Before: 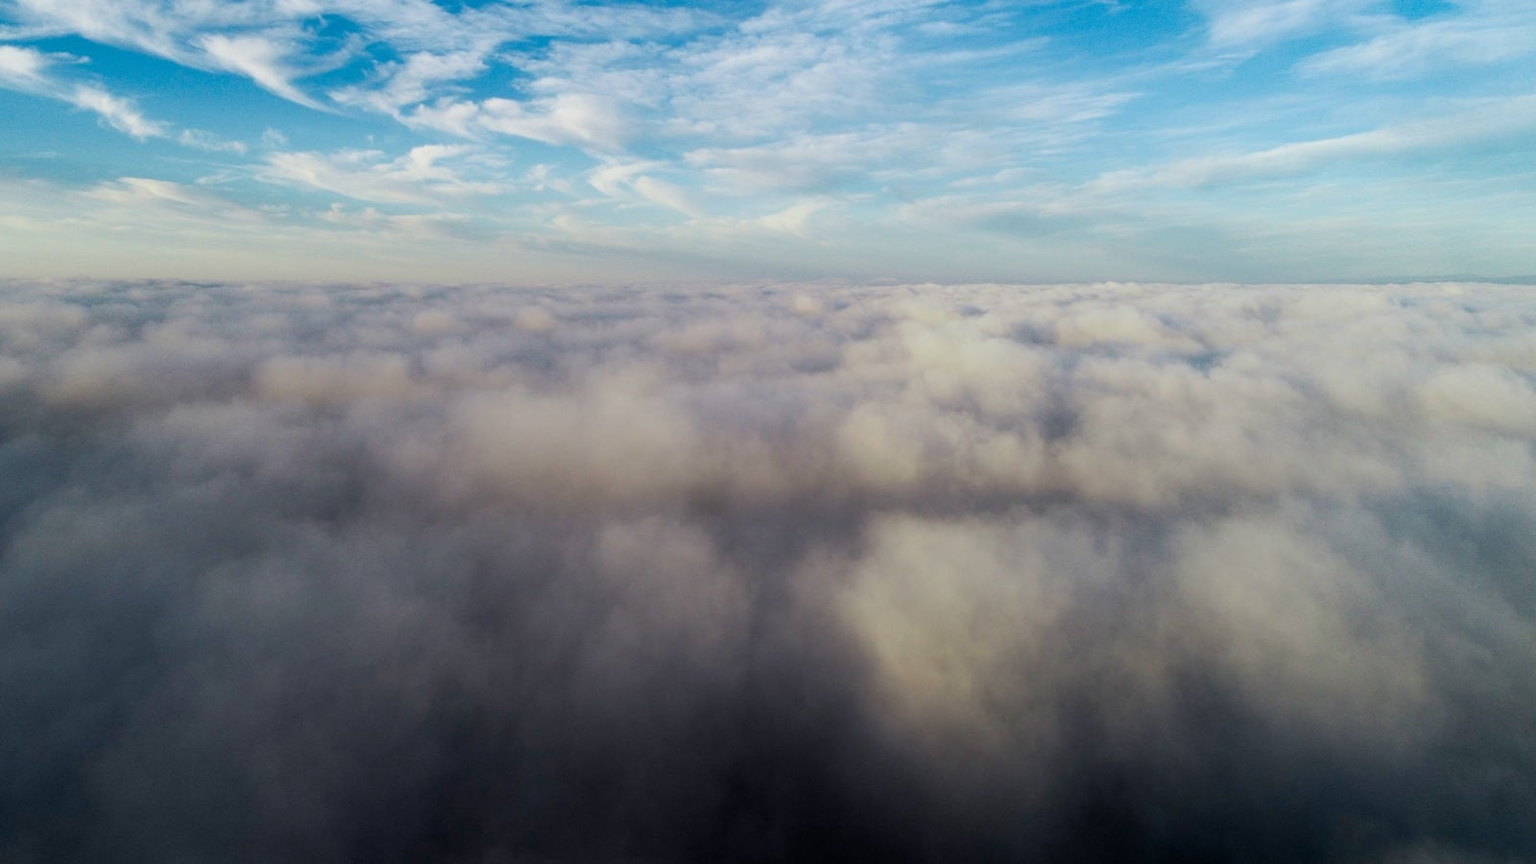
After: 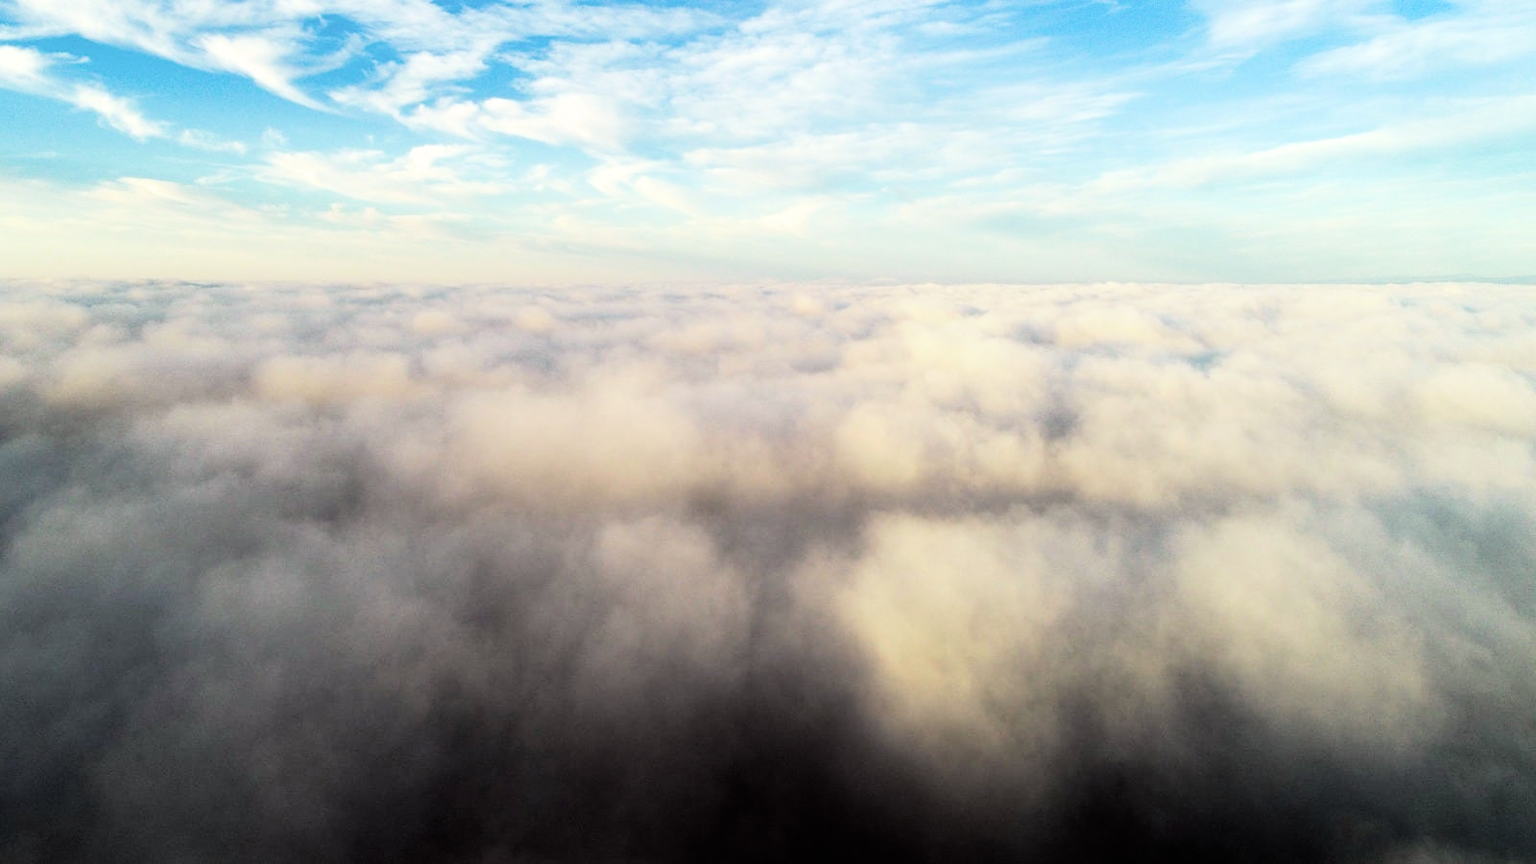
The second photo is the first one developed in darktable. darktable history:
color balance: lift [1.005, 1.002, 0.998, 0.998], gamma [1, 1.021, 1.02, 0.979], gain [0.923, 1.066, 1.056, 0.934]
exposure: black level correction 0, exposure 1.1 EV, compensate exposure bias true, compensate highlight preservation false
filmic rgb: black relative exposure -16 EV, white relative exposure 6.29 EV, hardness 5.1, contrast 1.35
